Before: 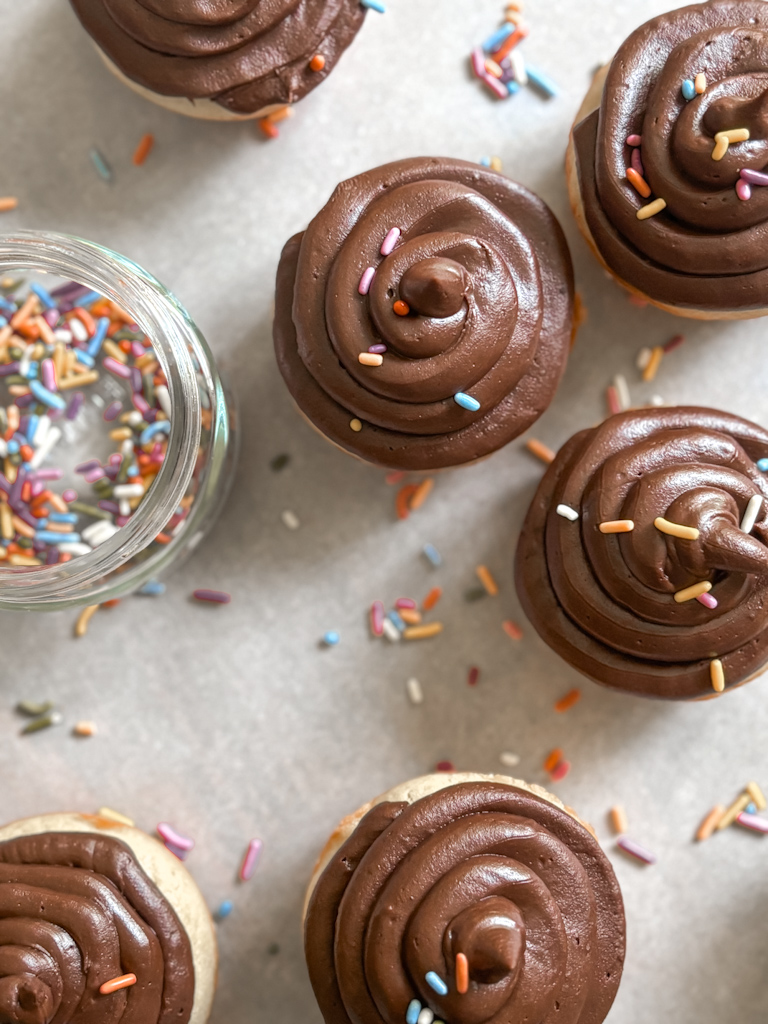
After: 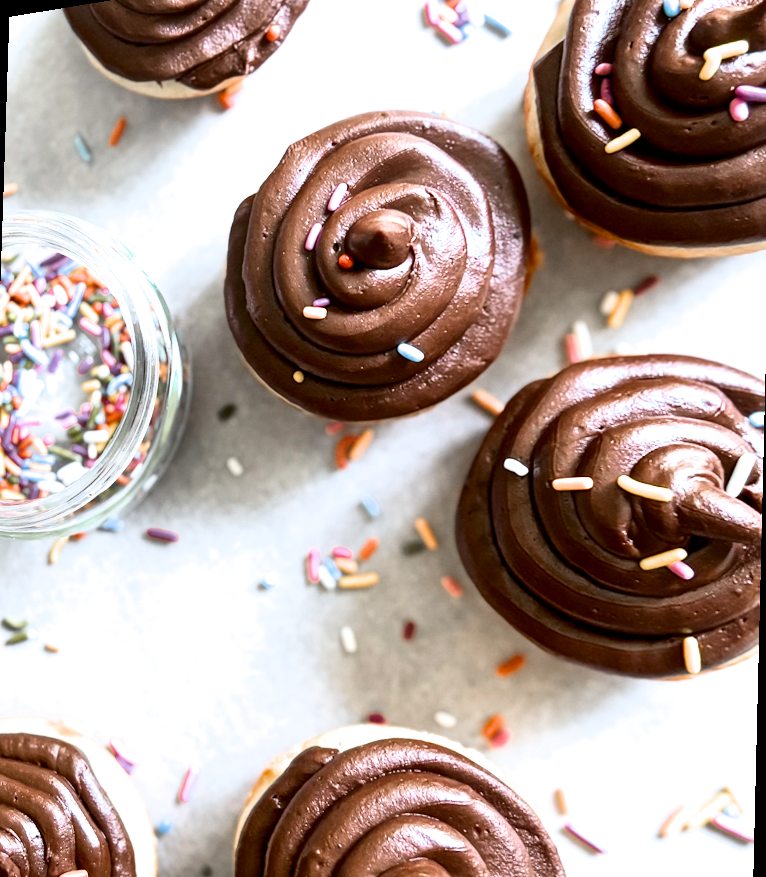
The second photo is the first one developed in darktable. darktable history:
filmic rgb: black relative exposure -4.91 EV, white relative exposure 2.84 EV, hardness 3.7
white balance: red 0.924, blue 1.095
contrast brightness saturation: contrast 0.19, brightness -0.24, saturation 0.11
rotate and perspective: rotation 1.69°, lens shift (vertical) -0.023, lens shift (horizontal) -0.291, crop left 0.025, crop right 0.988, crop top 0.092, crop bottom 0.842
exposure: black level correction 0, exposure 1.173 EV, compensate exposure bias true, compensate highlight preservation false
